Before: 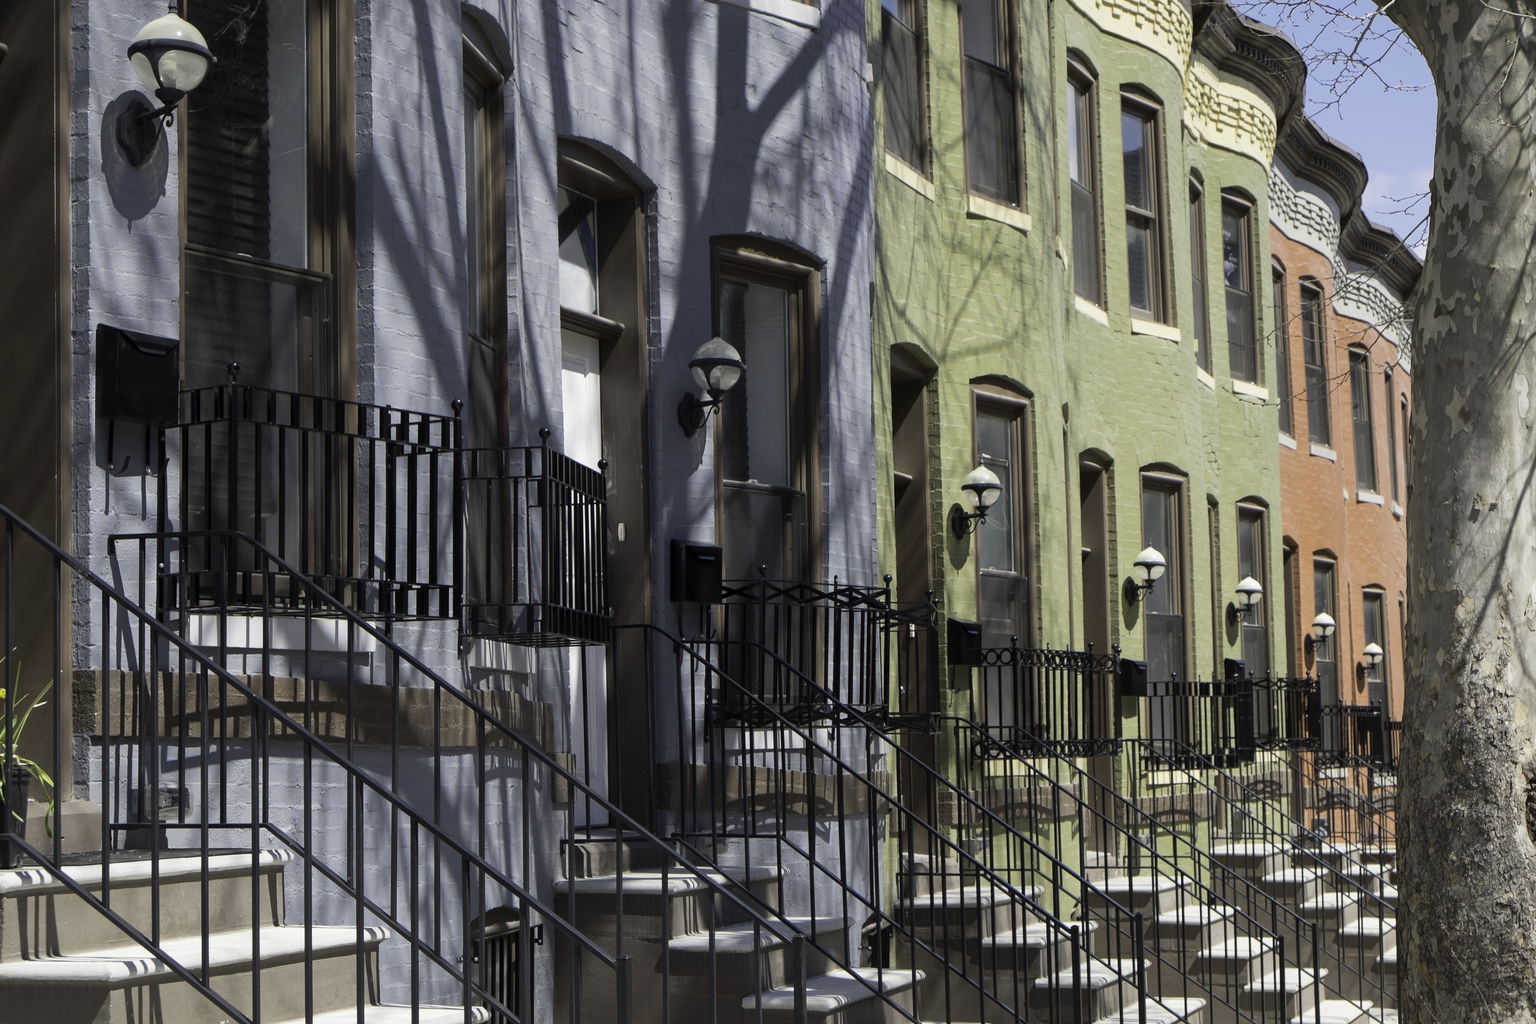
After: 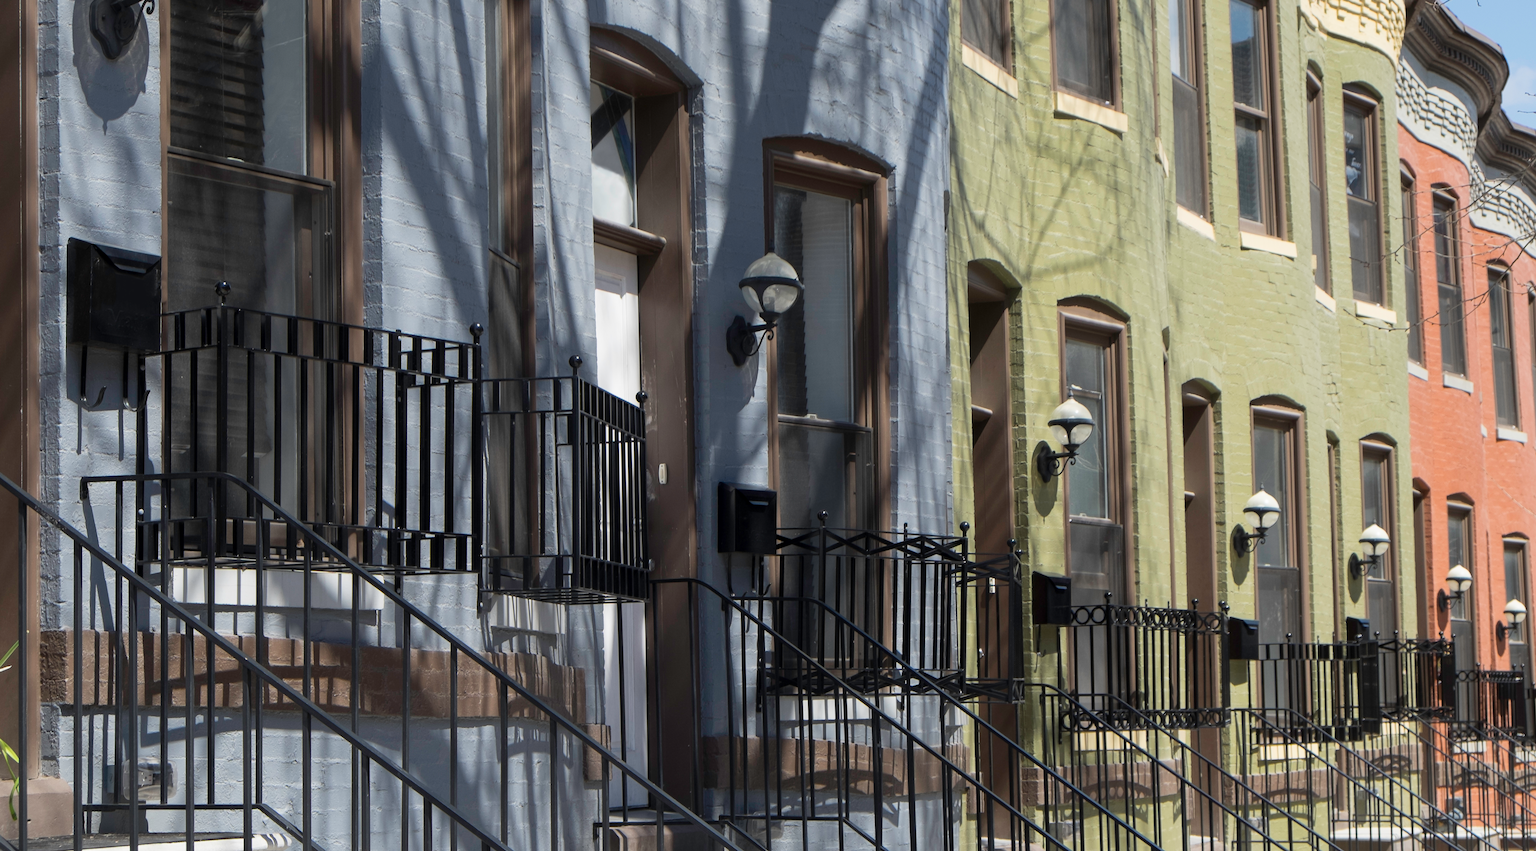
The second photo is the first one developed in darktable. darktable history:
crop and rotate: left 2.439%, top 11.2%, right 9.359%, bottom 15.45%
